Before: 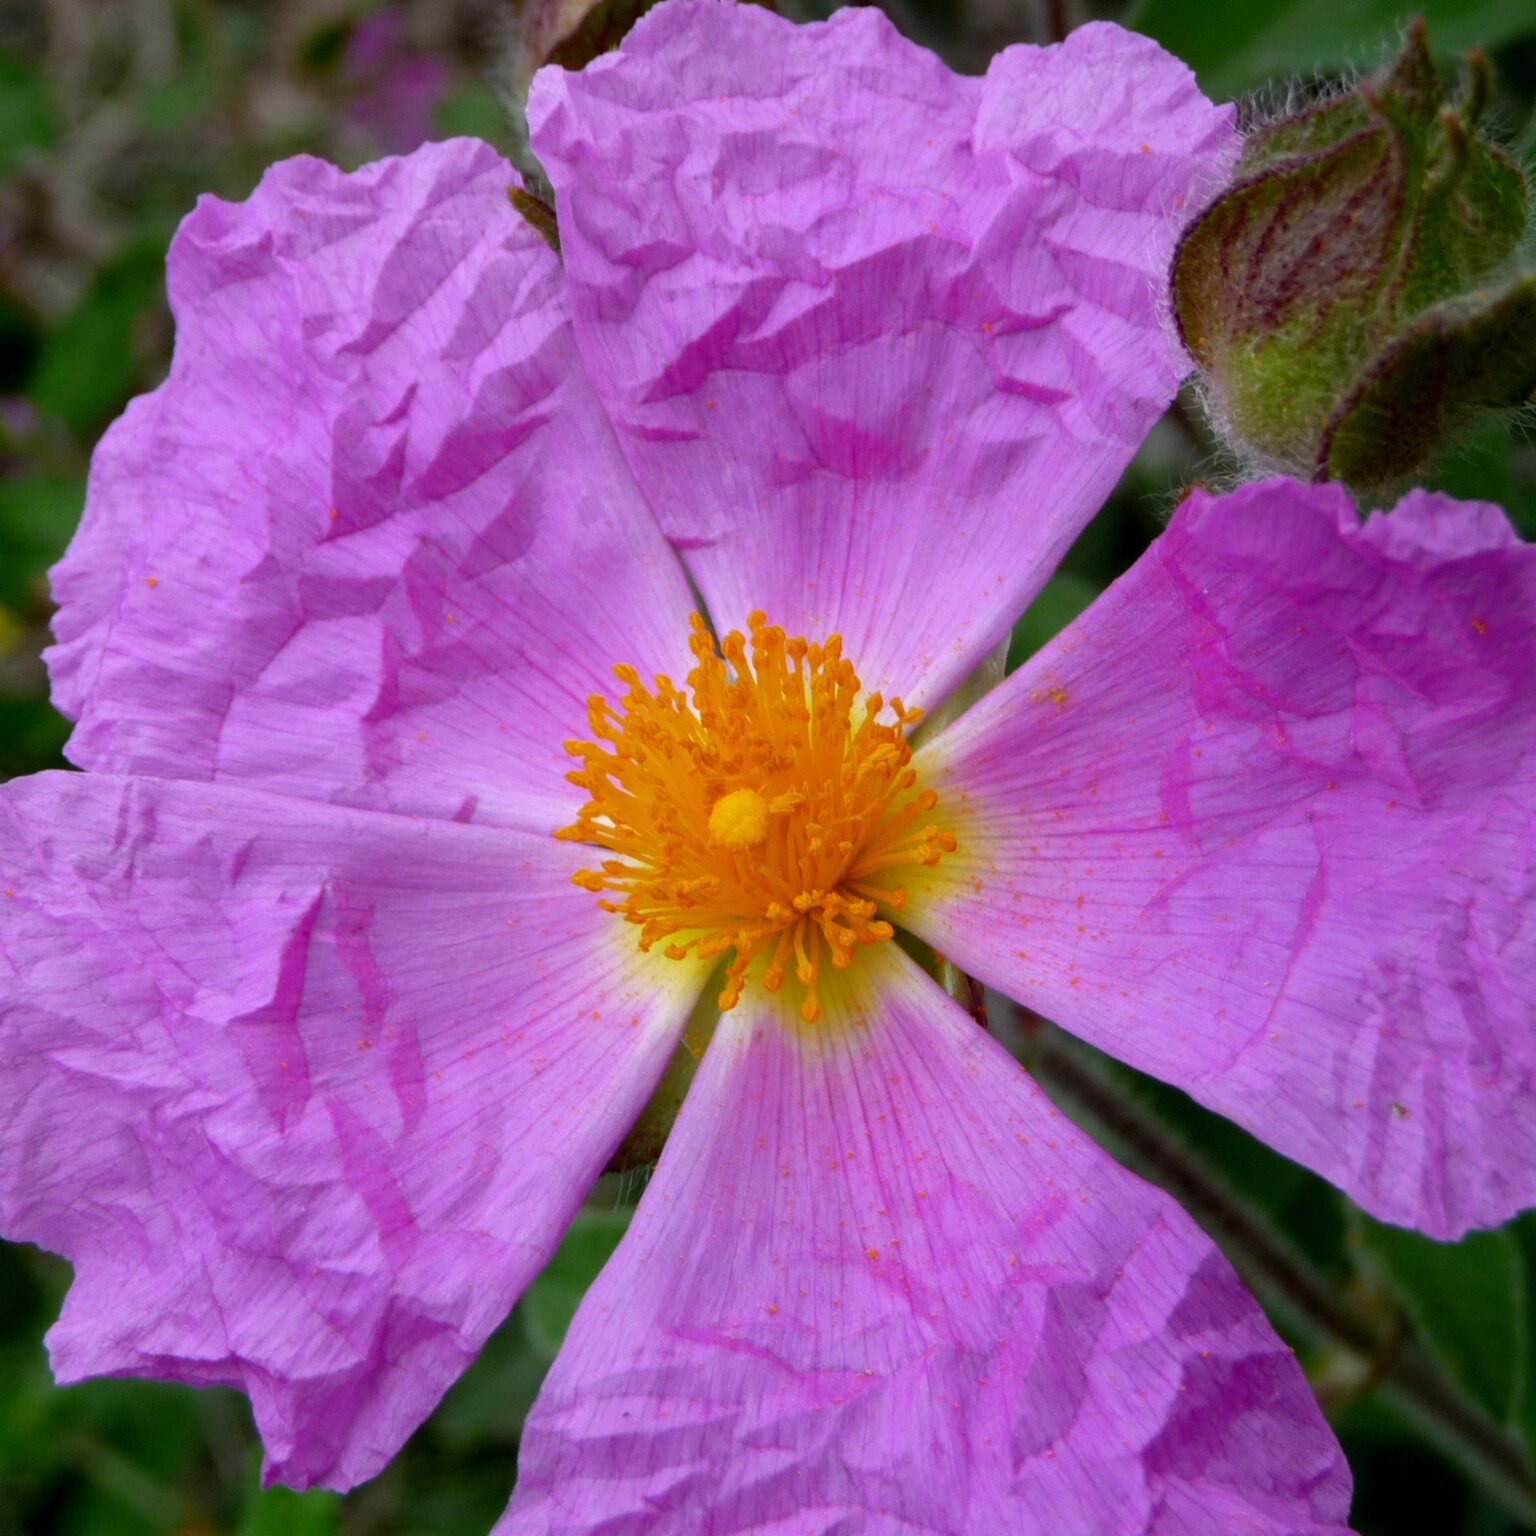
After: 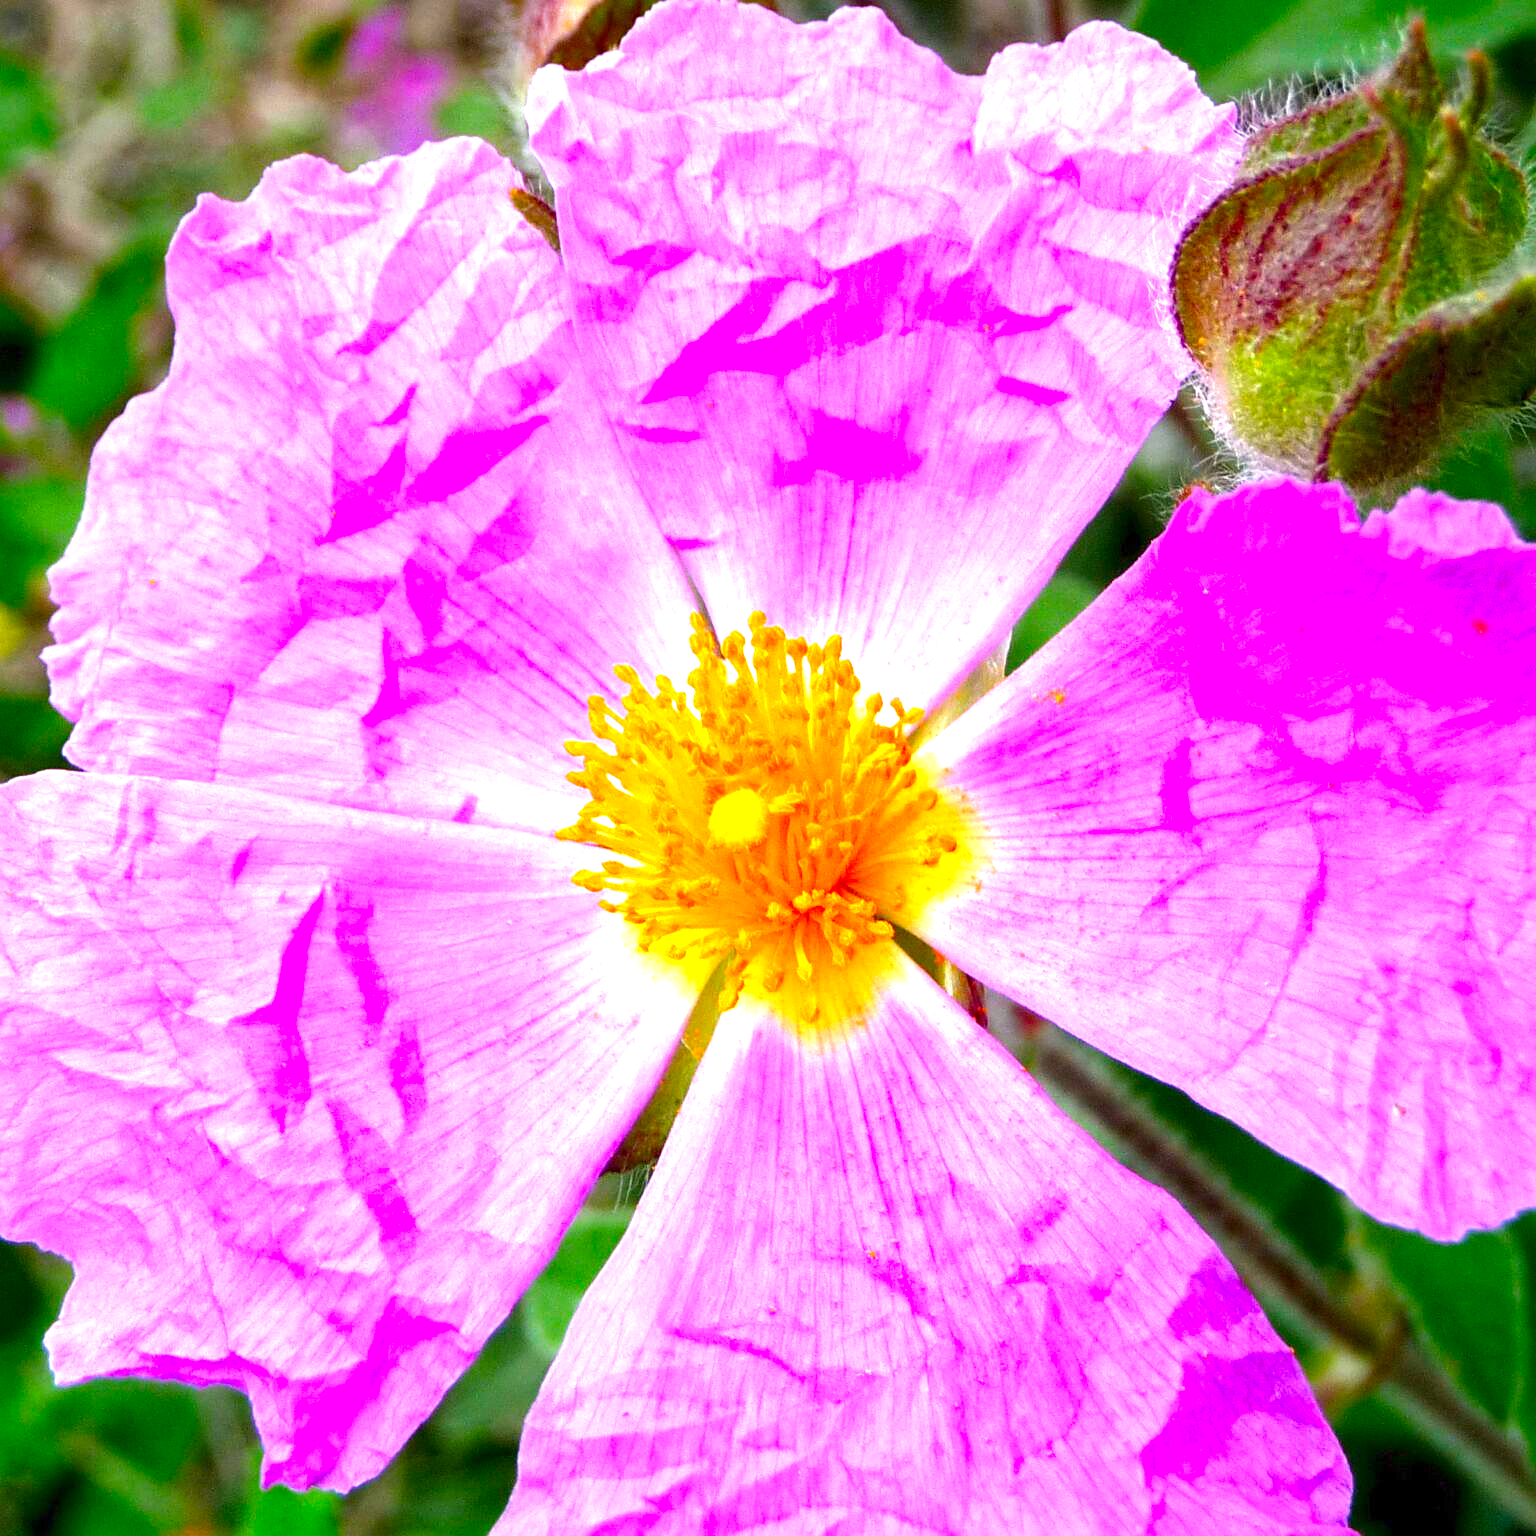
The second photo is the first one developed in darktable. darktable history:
sharpen: on, module defaults
exposure: exposure 2.003 EV, compensate highlight preservation false
contrast brightness saturation: brightness -0.02, saturation 0.35
